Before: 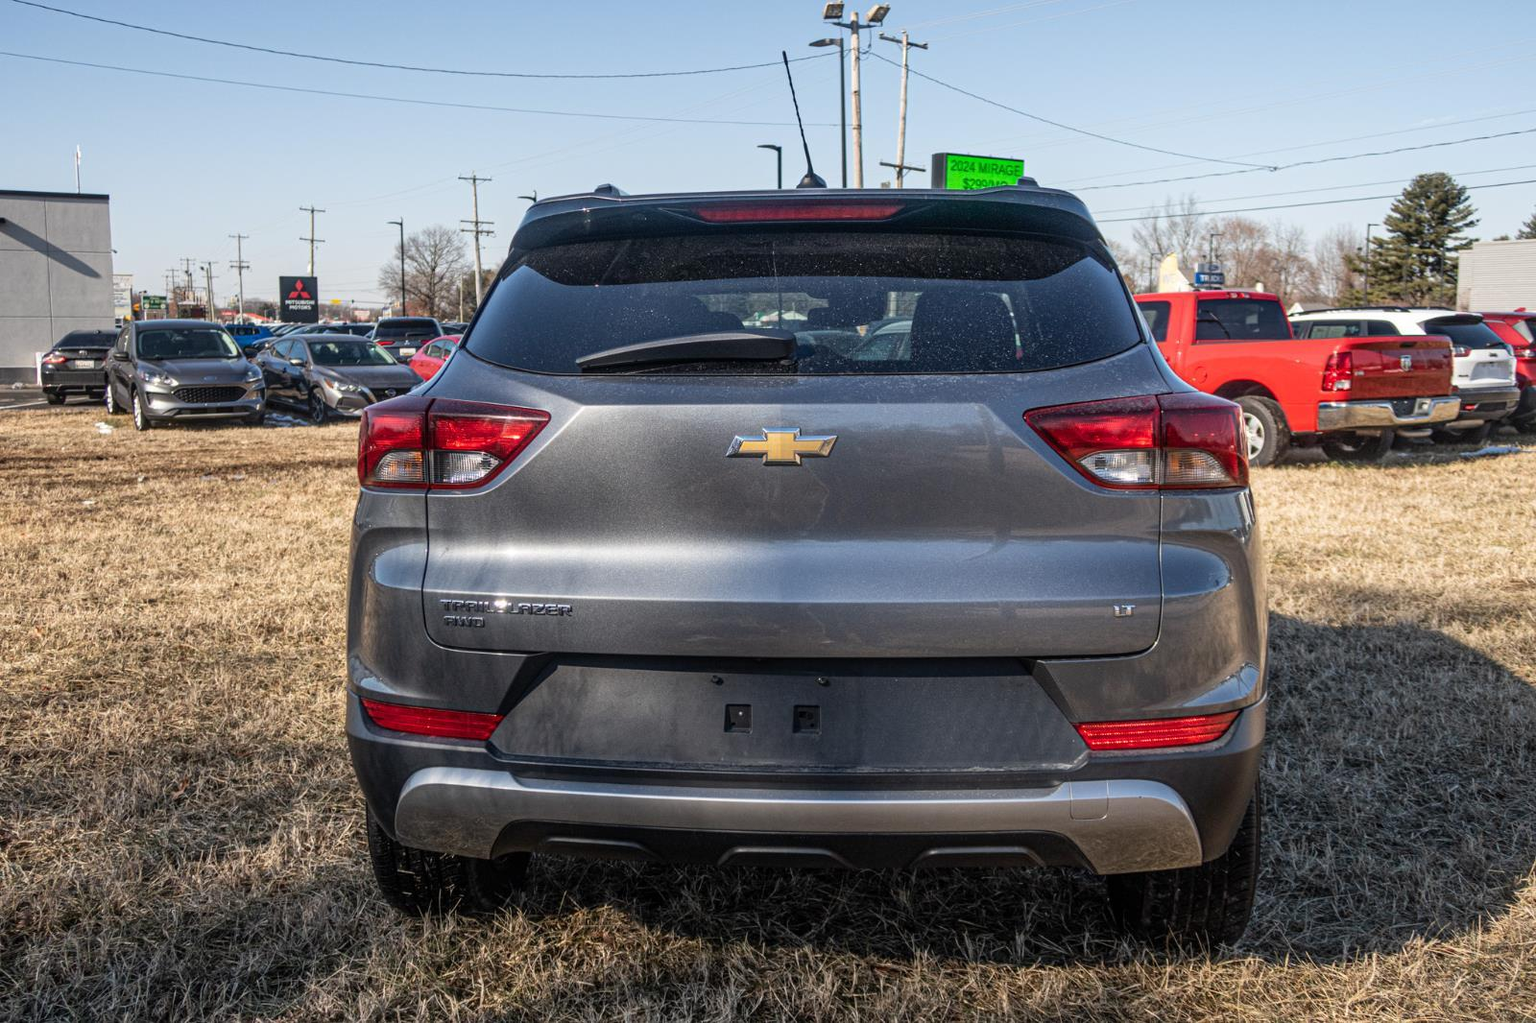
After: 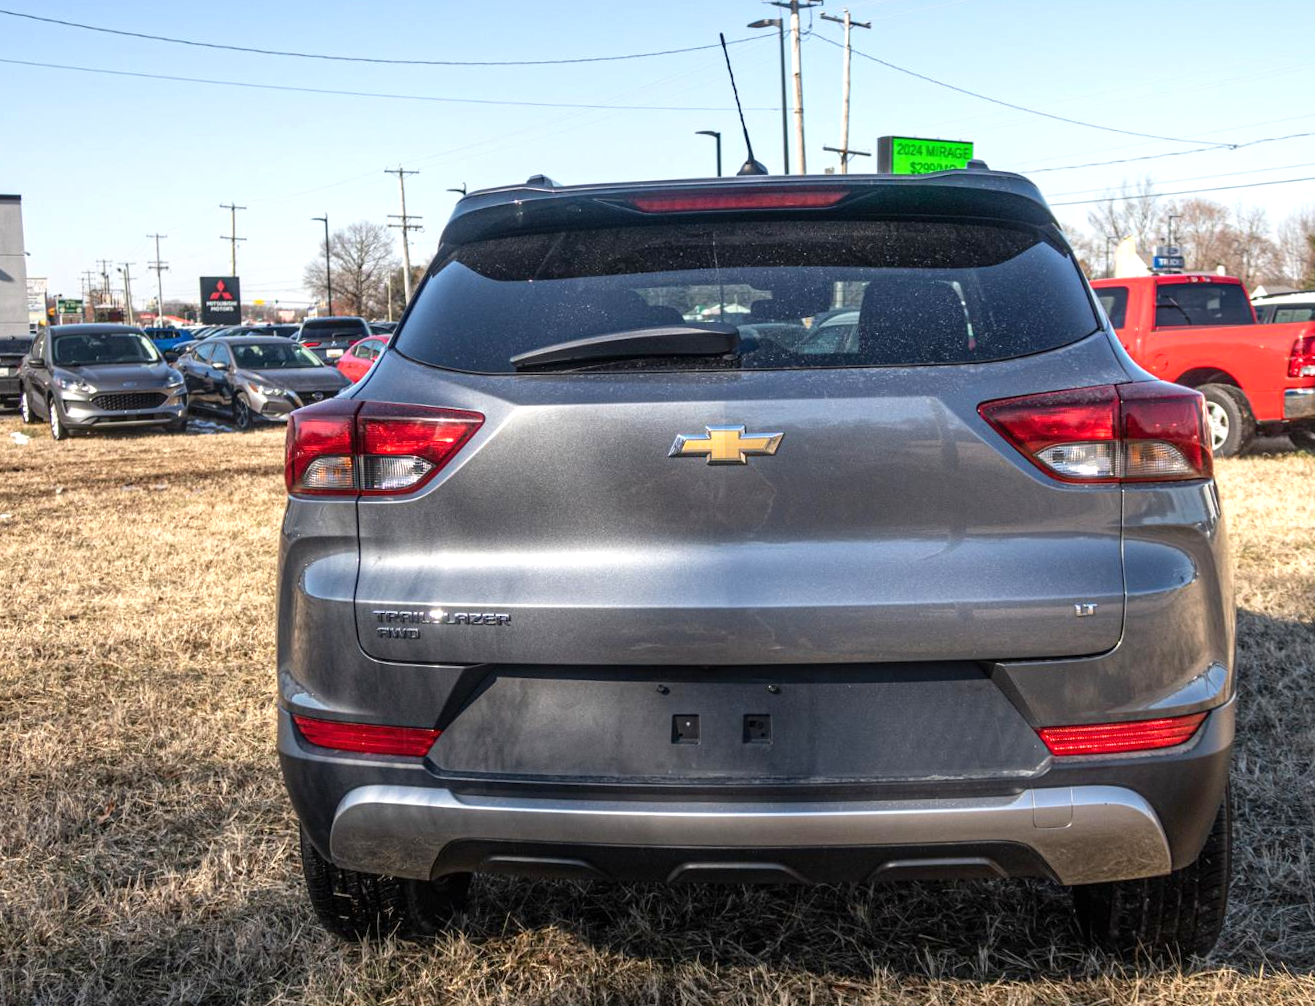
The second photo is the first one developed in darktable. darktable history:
crop and rotate: angle 1°, left 4.281%, top 0.642%, right 11.383%, bottom 2.486%
exposure: exposure 0.496 EV, compensate highlight preservation false
